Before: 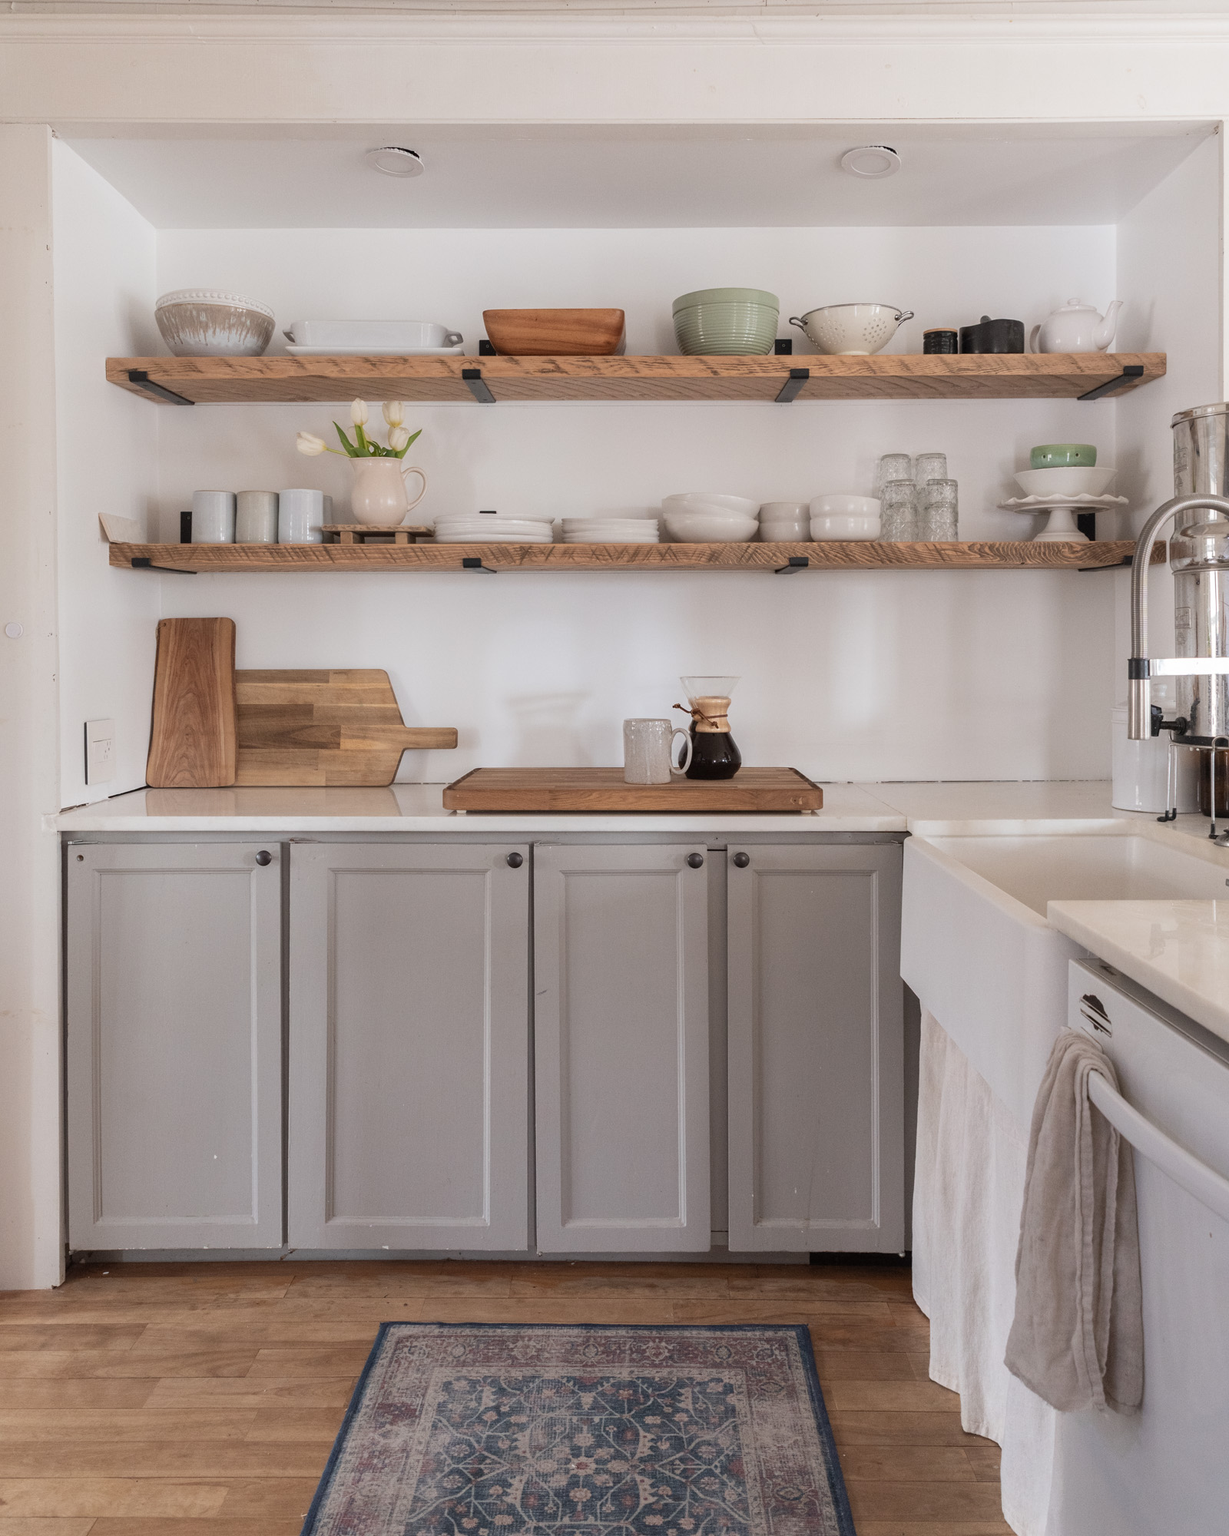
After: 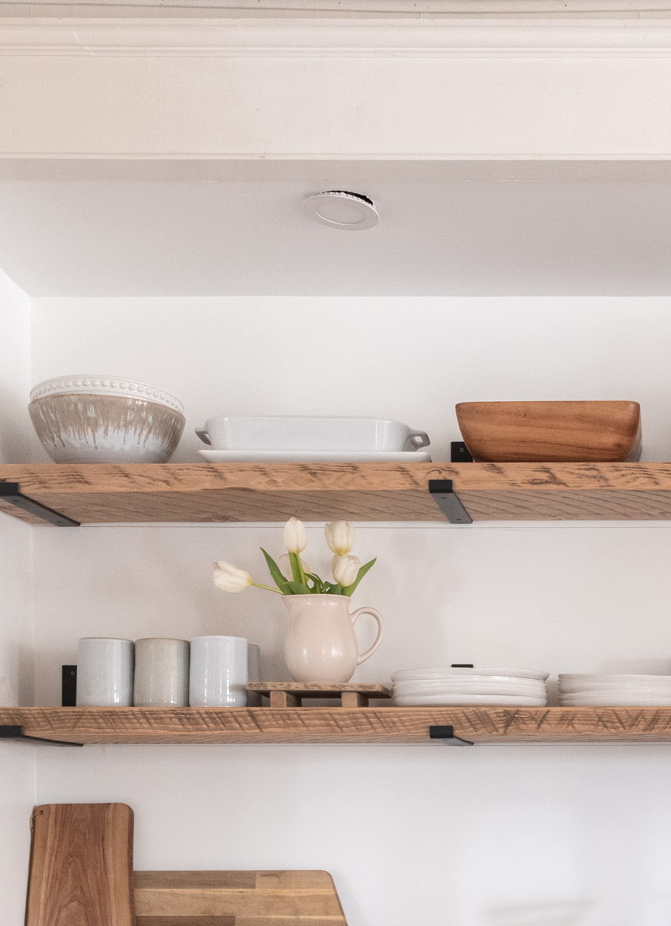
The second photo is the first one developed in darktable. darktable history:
crop and rotate: left 10.817%, top 0.062%, right 47.194%, bottom 53.626%
shadows and highlights: radius 110.86, shadows 51.09, white point adjustment 9.16, highlights -4.17, highlights color adjustment 32.2%, soften with gaussian
